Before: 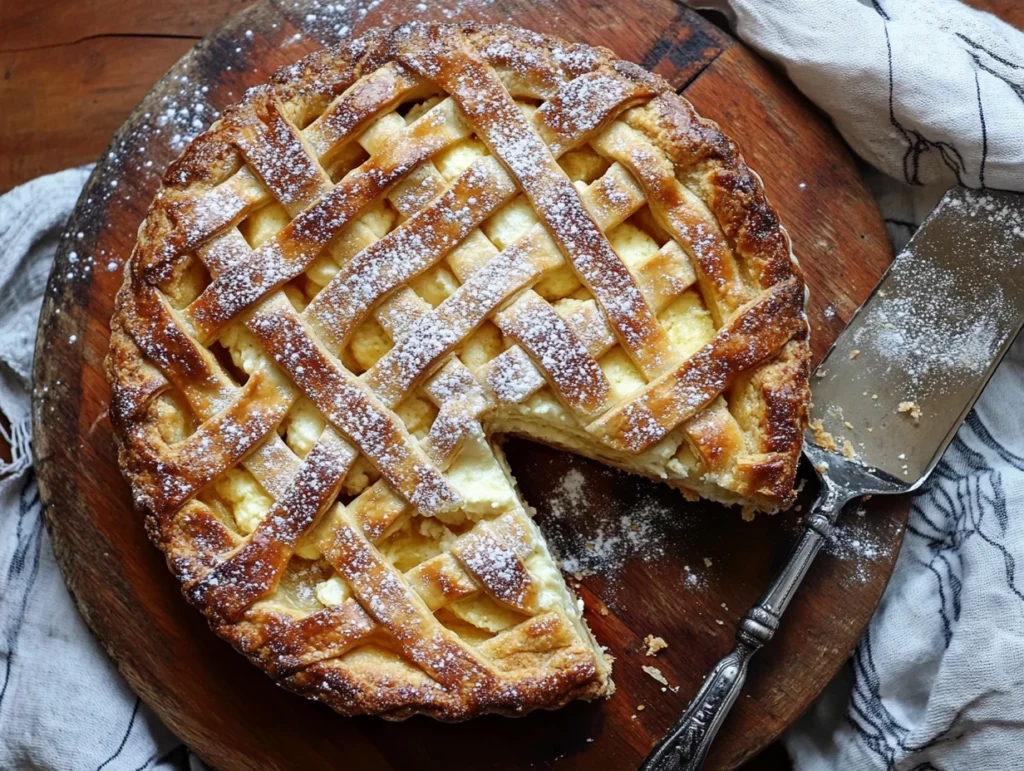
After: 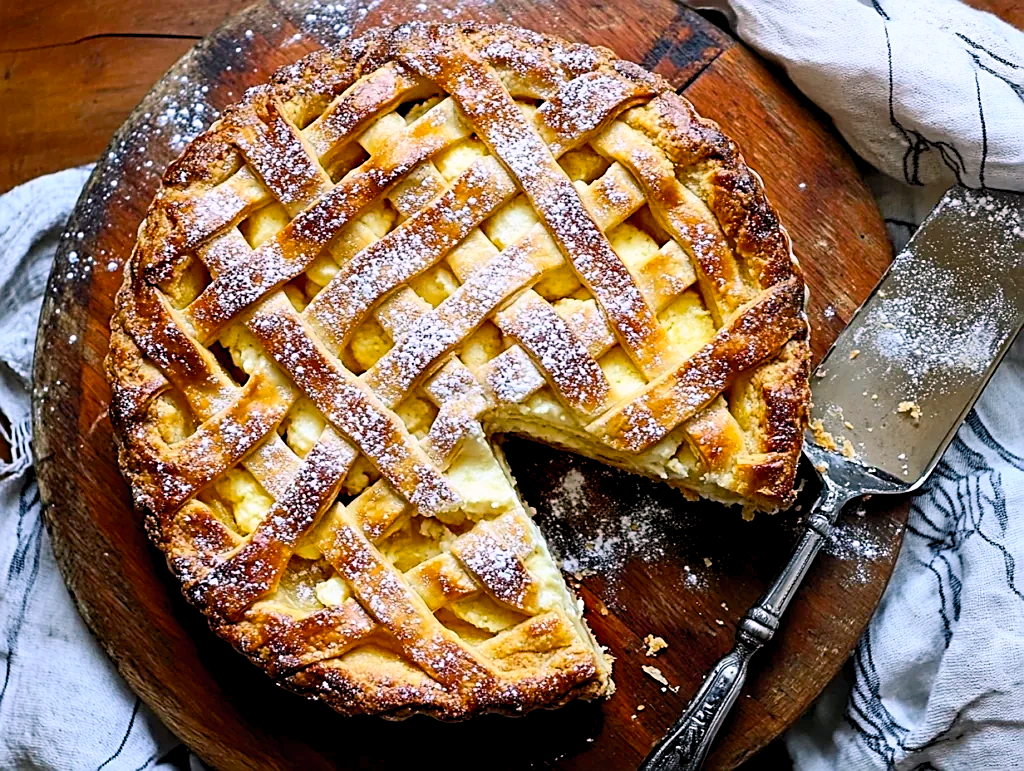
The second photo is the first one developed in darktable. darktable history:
contrast brightness saturation: contrast 0.2, brightness 0.15, saturation 0.14
color balance rgb: shadows lift › chroma 2%, shadows lift › hue 217.2°, power › chroma 0.25%, power › hue 60°, highlights gain › chroma 1.5%, highlights gain › hue 309.6°, global offset › luminance -0.5%, perceptual saturation grading › global saturation 15%, global vibrance 20%
sharpen: amount 0.75
